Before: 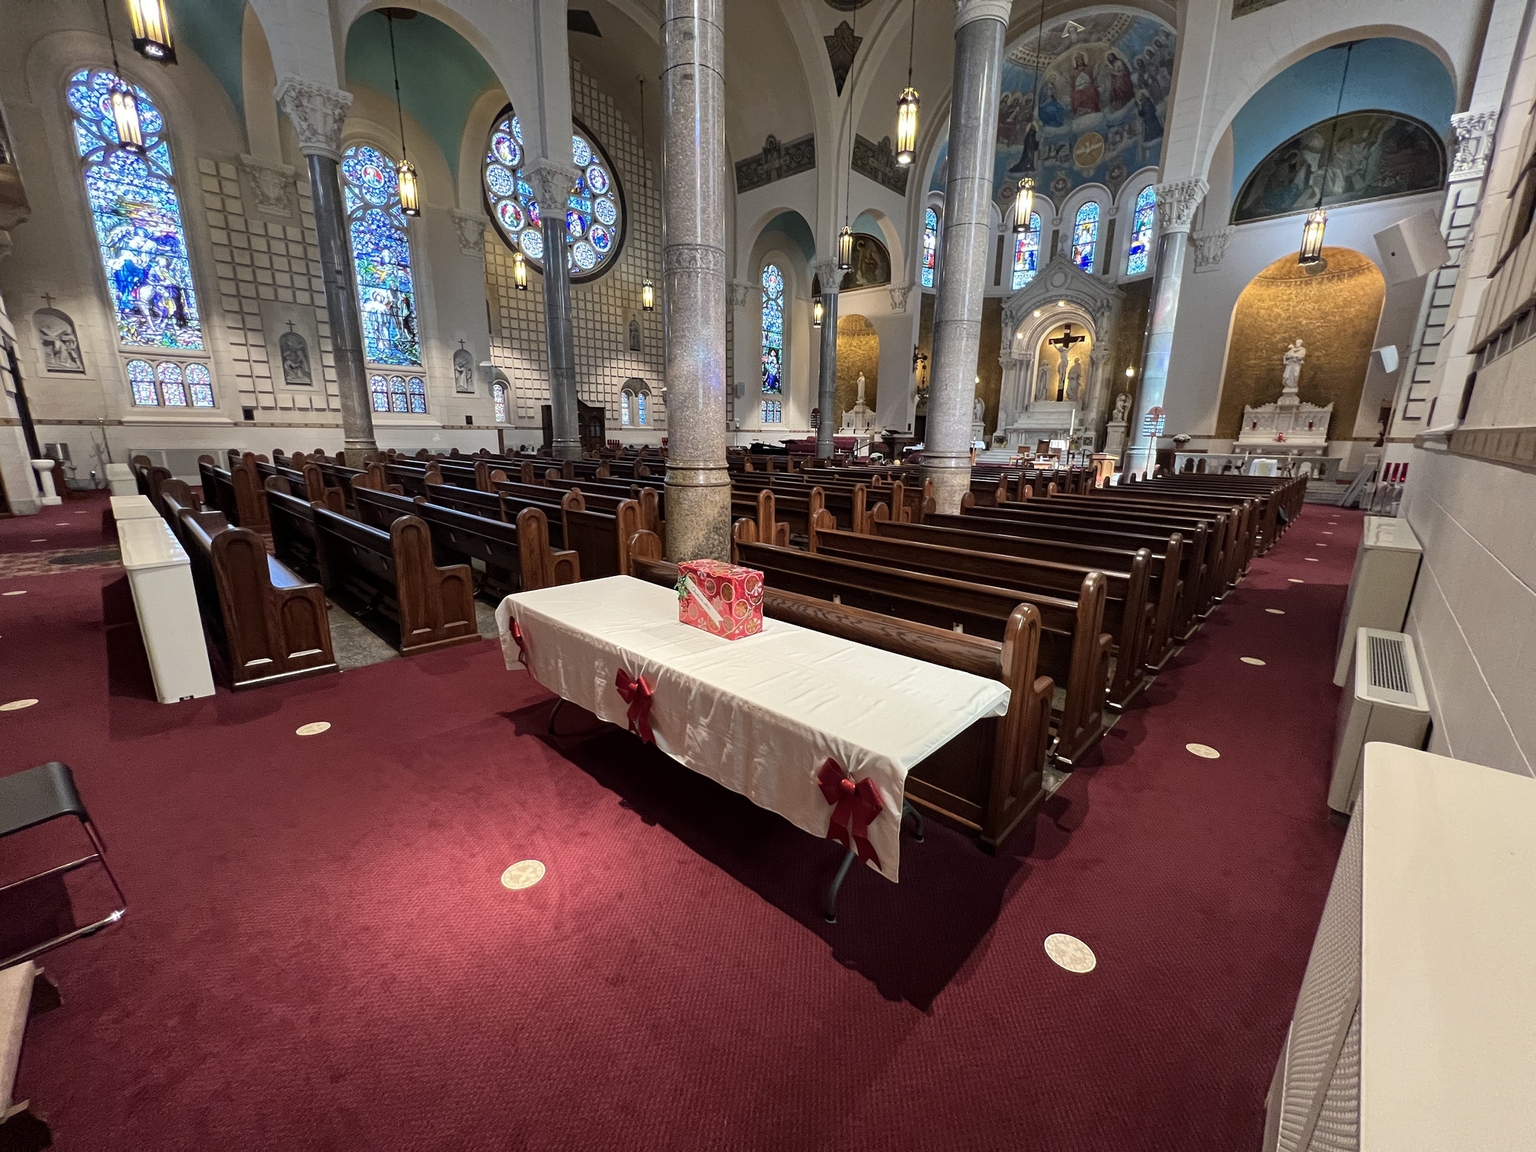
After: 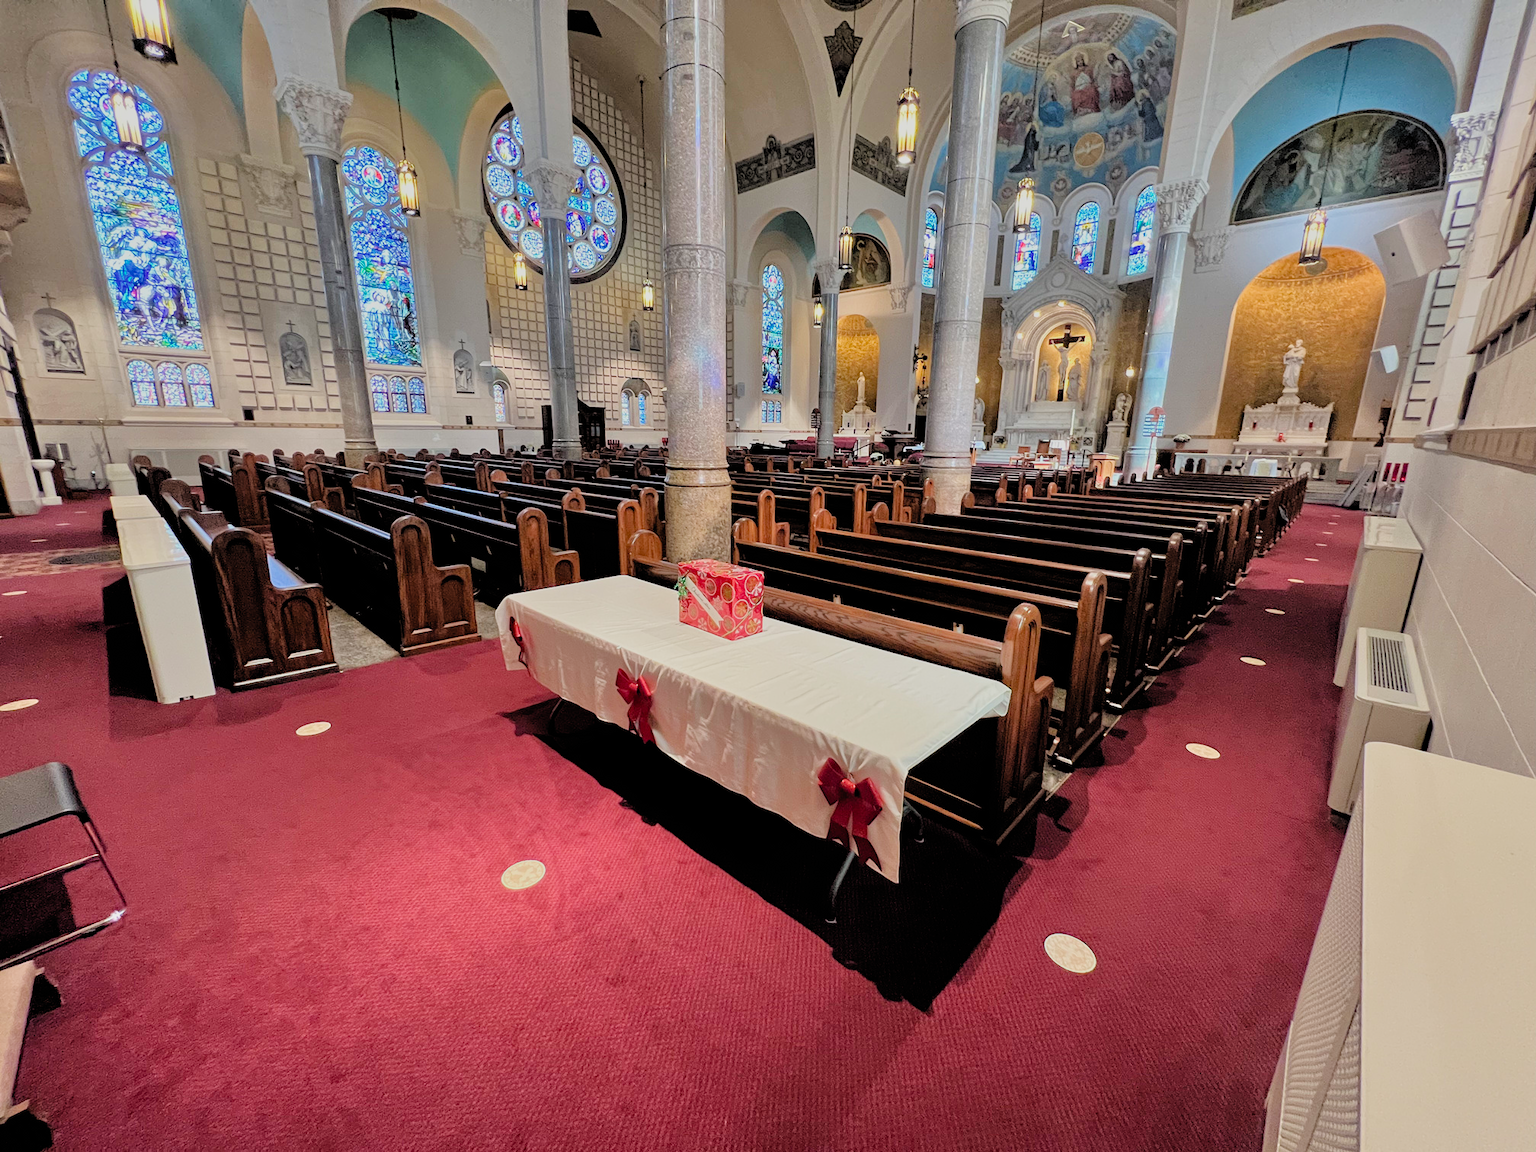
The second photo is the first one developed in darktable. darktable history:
filmic rgb: black relative exposure -4.58 EV, white relative exposure 4.8 EV, threshold 3 EV, hardness 2.36, latitude 36.07%, contrast 1.048, highlights saturation mix 1.32%, shadows ↔ highlights balance 1.25%, color science v4 (2020), enable highlight reconstruction true
tone equalizer: -7 EV 0.15 EV, -6 EV 0.6 EV, -5 EV 1.15 EV, -4 EV 1.33 EV, -3 EV 1.15 EV, -2 EV 0.6 EV, -1 EV 0.15 EV, mask exposure compensation -0.5 EV
